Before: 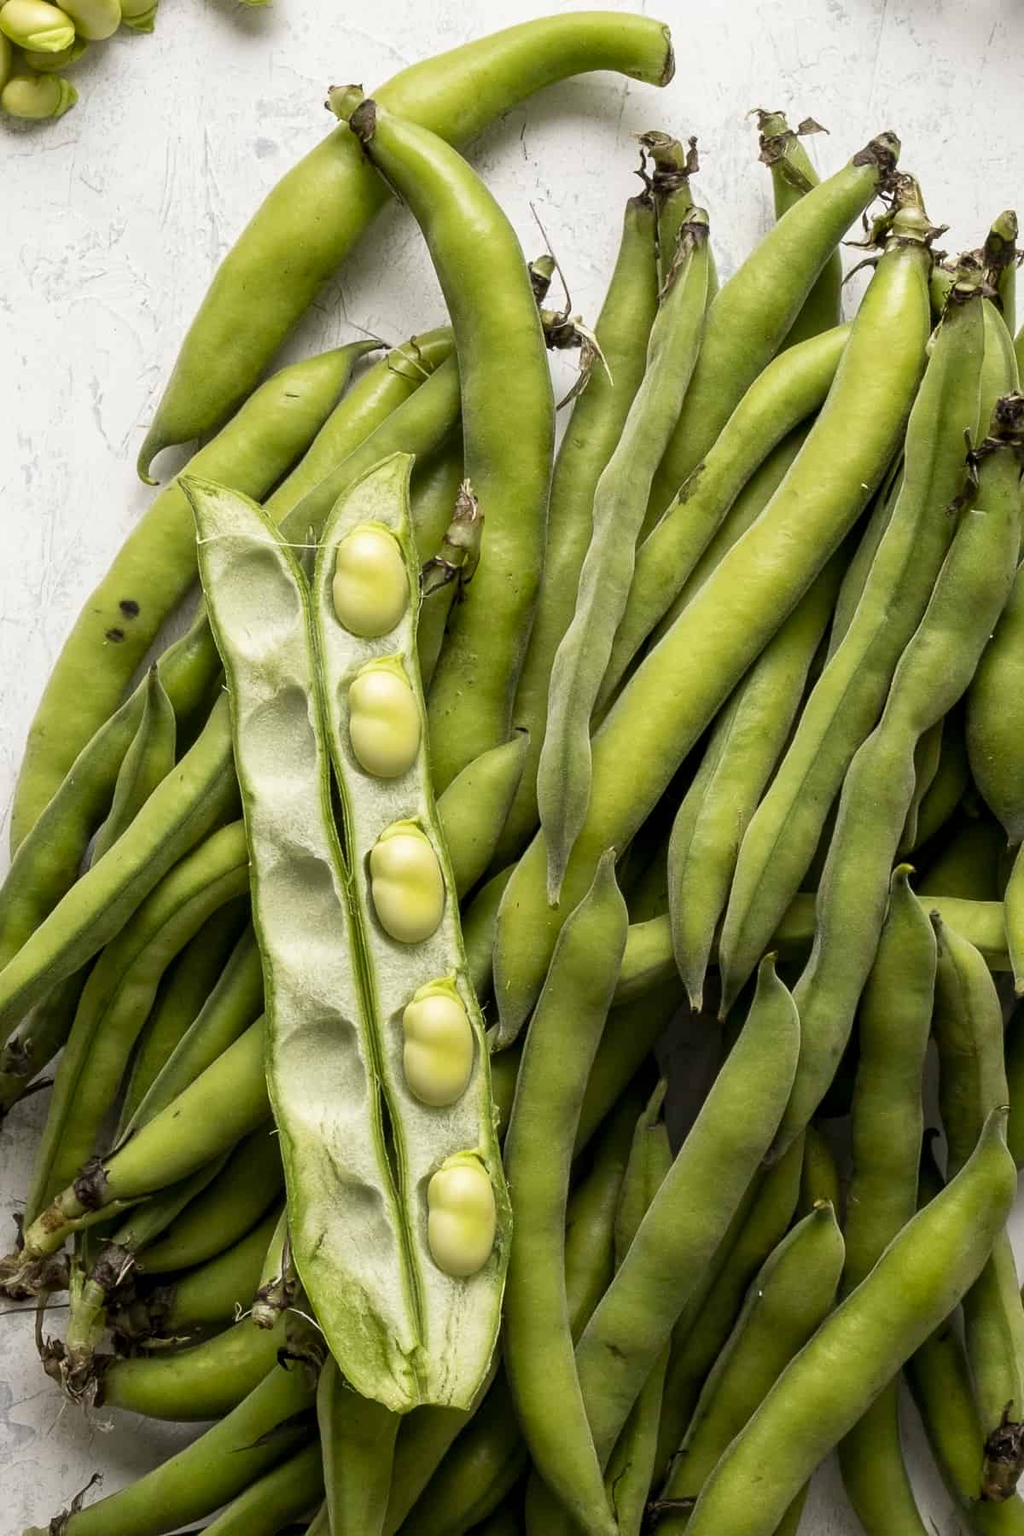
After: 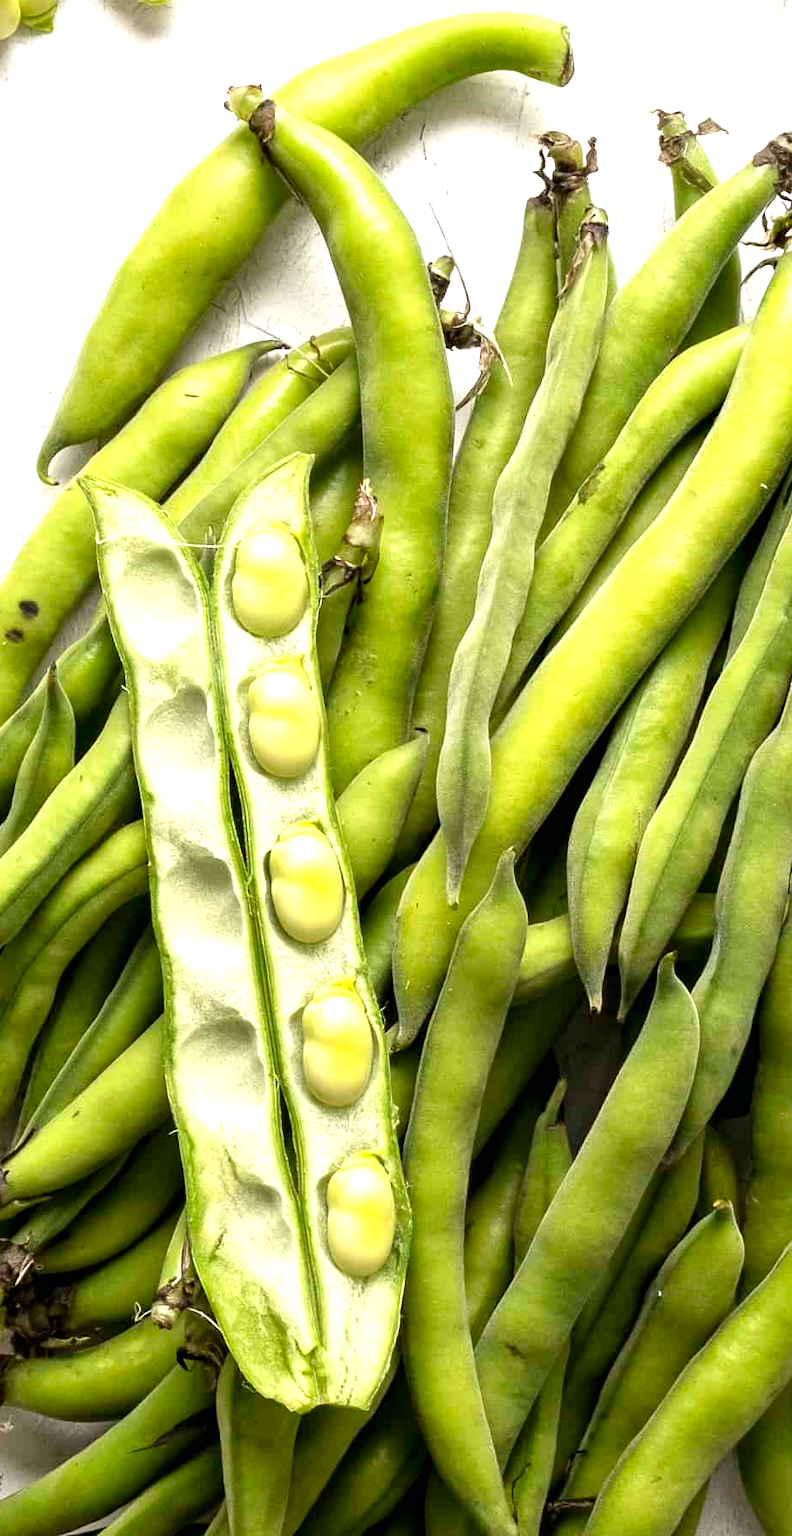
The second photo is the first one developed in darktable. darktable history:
crop: left 9.88%, right 12.664%
exposure: black level correction 0, exposure 0.9 EV, compensate highlight preservation false
